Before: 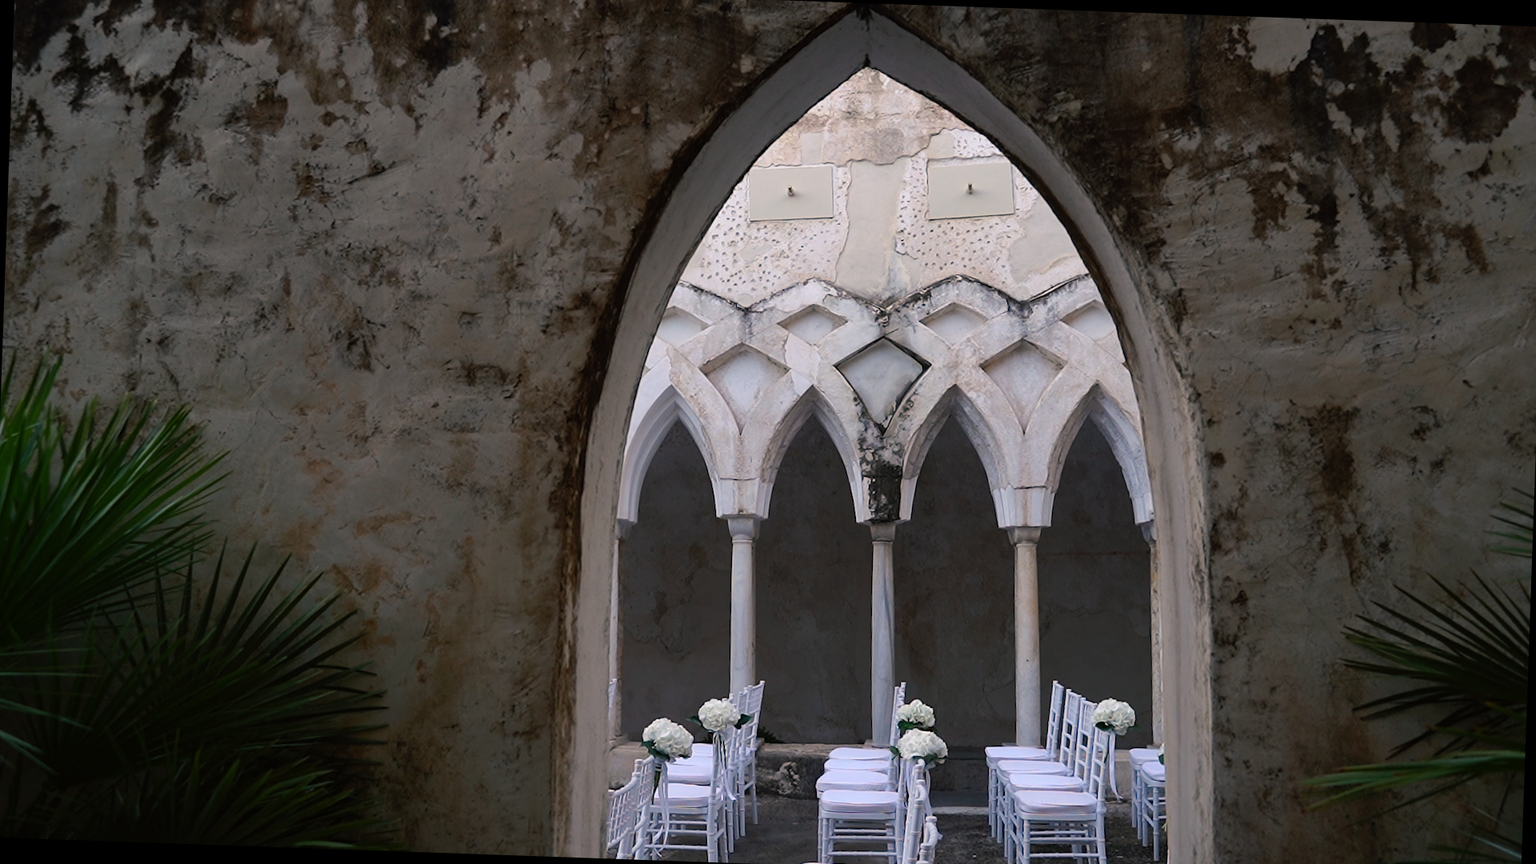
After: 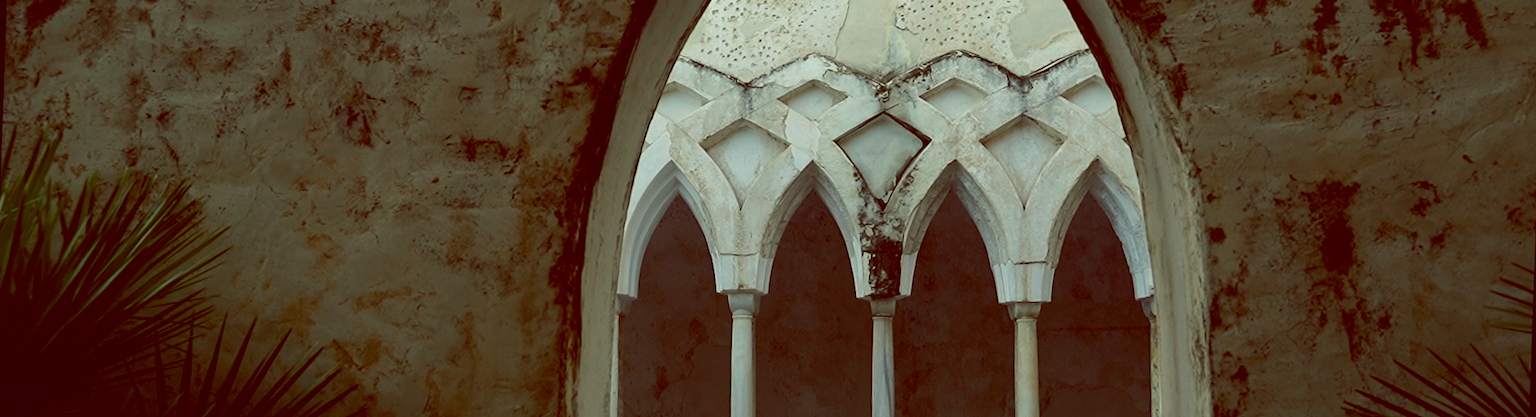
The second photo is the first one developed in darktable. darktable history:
crop and rotate: top 26.056%, bottom 25.543%
color balance: lift [1, 1.015, 0.987, 0.985], gamma [1, 0.959, 1.042, 0.958], gain [0.927, 0.938, 1.072, 0.928], contrast 1.5%
